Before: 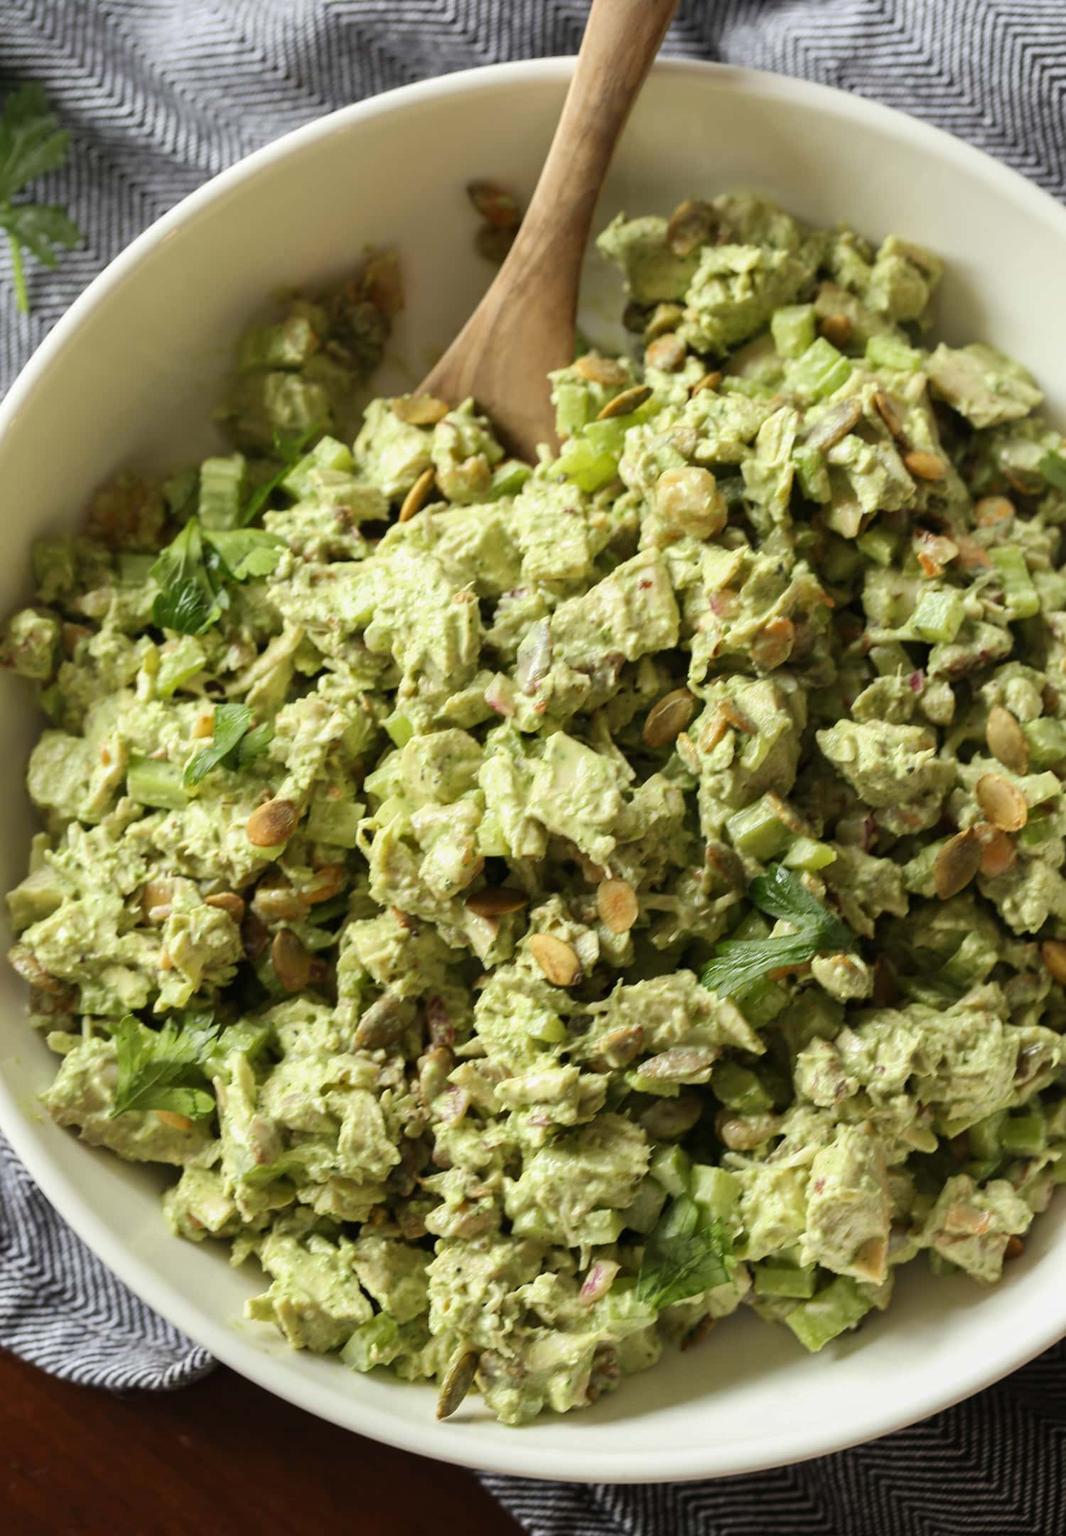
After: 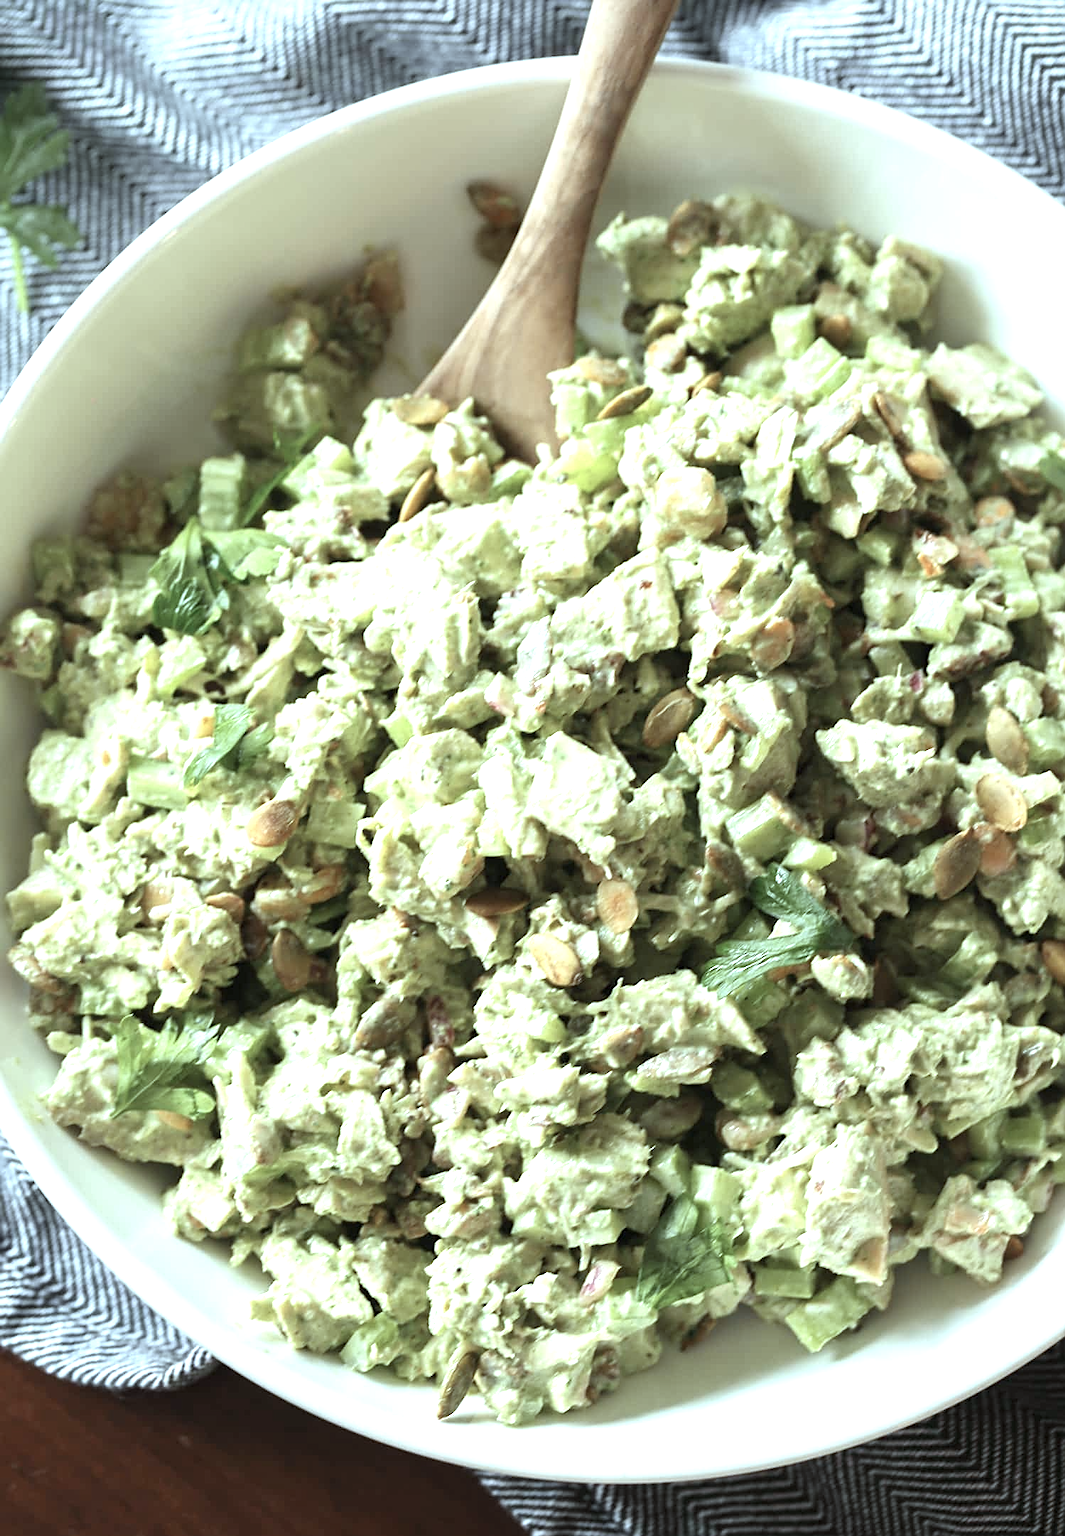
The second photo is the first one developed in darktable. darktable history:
exposure: black level correction 0, exposure 1 EV, compensate exposure bias true, compensate highlight preservation false
sharpen: on, module defaults
color correction: highlights a* -12.18, highlights b* -17.44, saturation 0.697
